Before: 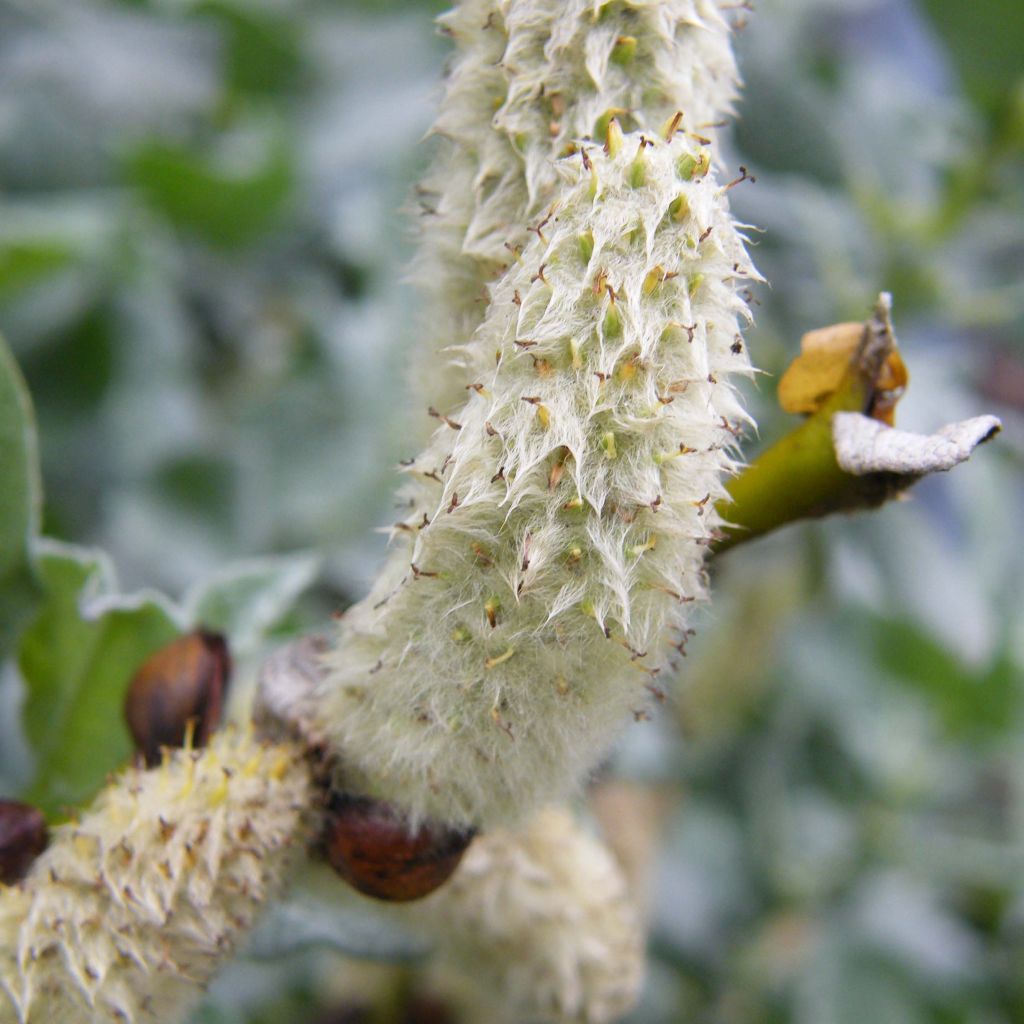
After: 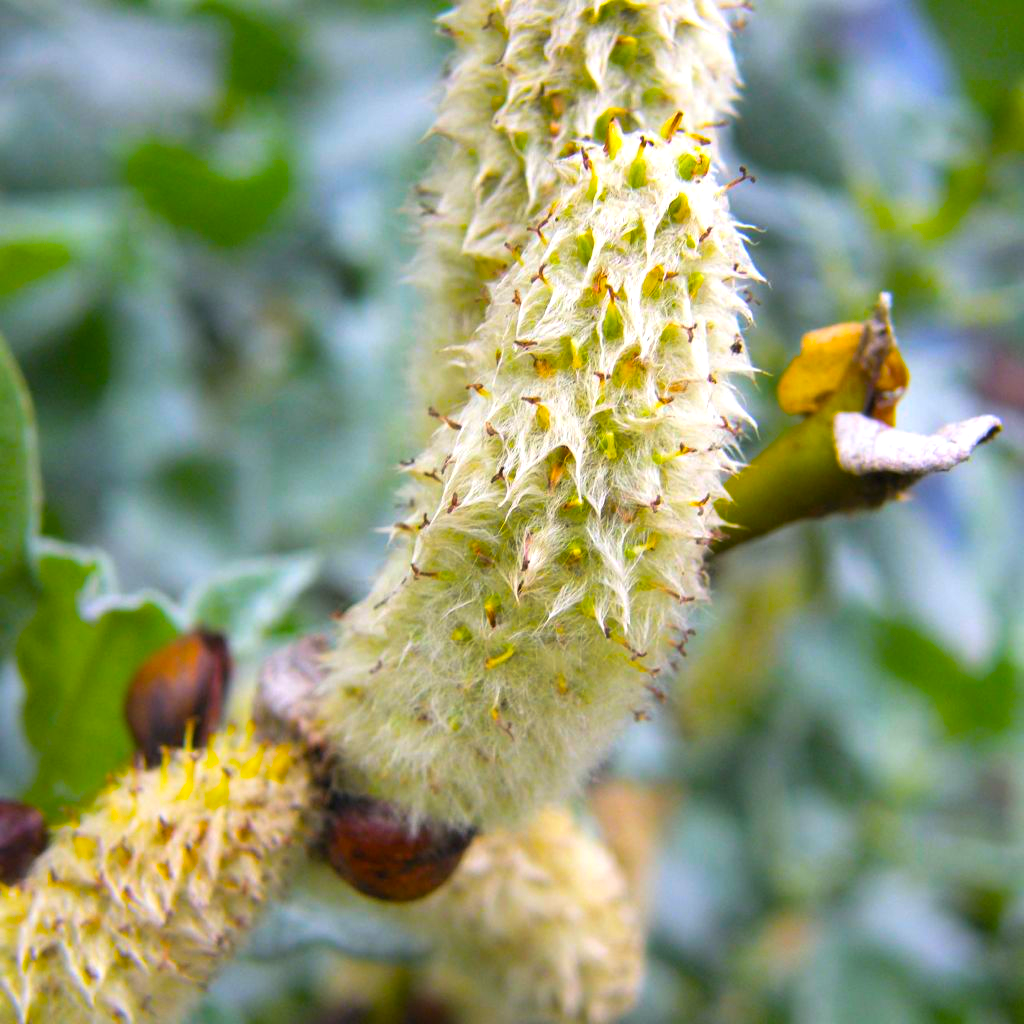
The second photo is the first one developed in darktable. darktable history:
shadows and highlights: radius 262.64, soften with gaussian
exposure: exposure 0.364 EV, compensate highlight preservation false
color balance rgb: linear chroma grading › shadows -39.908%, linear chroma grading › highlights 39.871%, linear chroma grading › global chroma 45.527%, linear chroma grading › mid-tones -29.576%, perceptual saturation grading › global saturation 19.459%, global vibrance 9.741%
